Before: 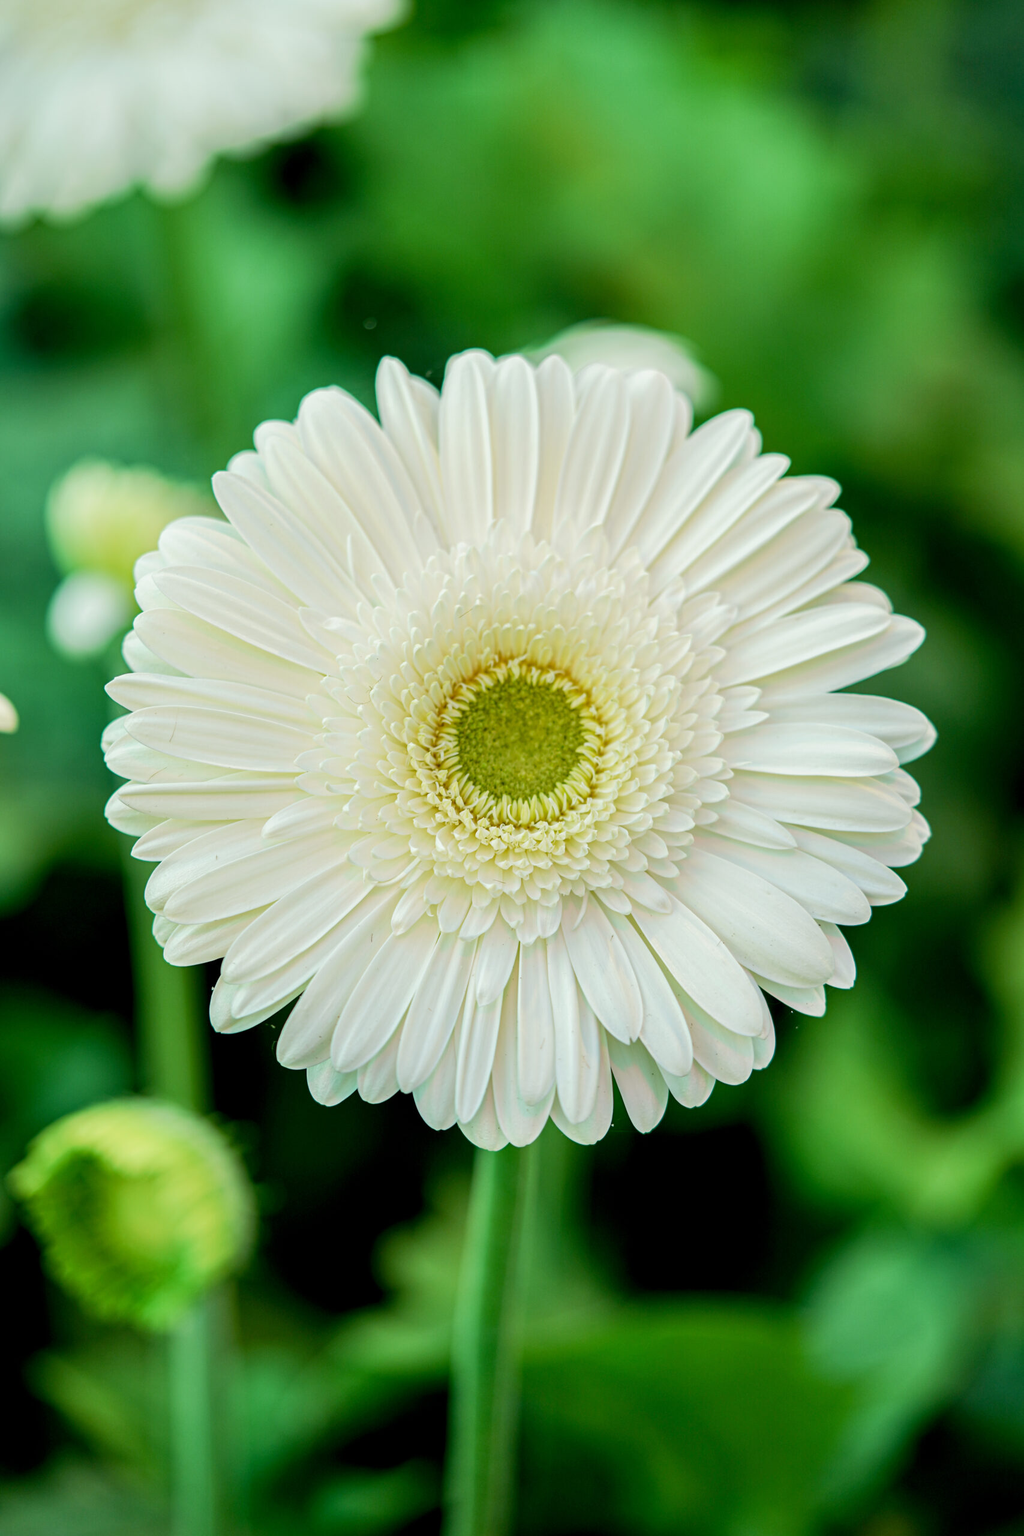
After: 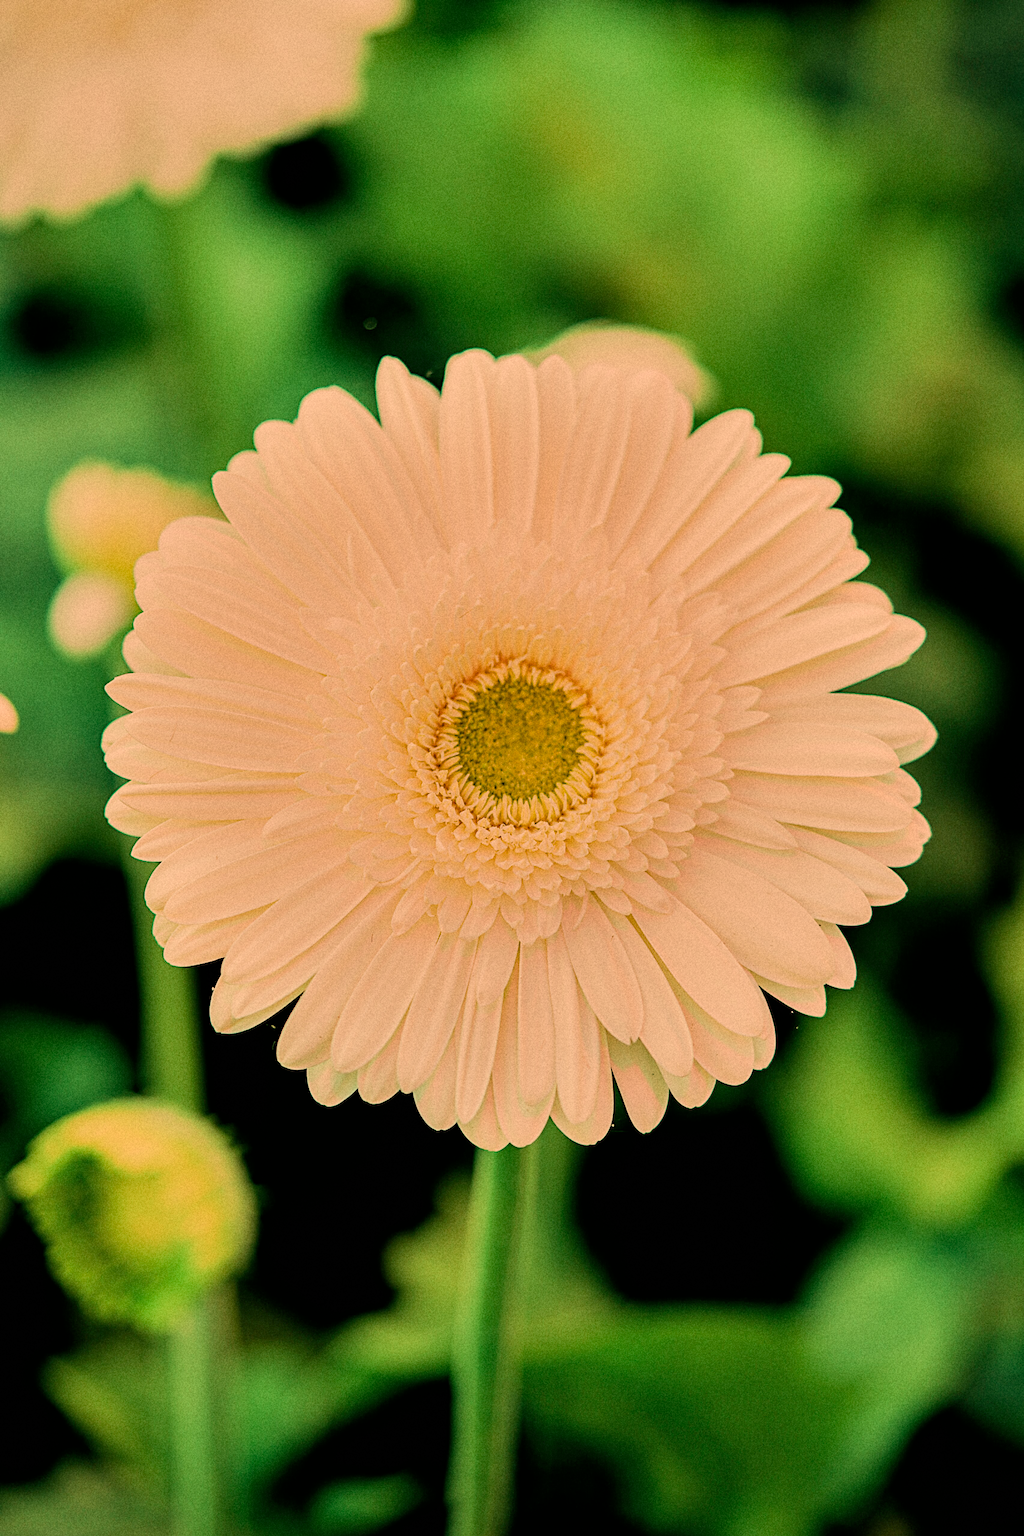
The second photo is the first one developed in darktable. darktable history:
shadows and highlights: shadows 12, white point adjustment 1.2, soften with gaussian
grain: coarseness 8.68 ISO, strength 31.94%
filmic rgb: black relative exposure -4.14 EV, white relative exposure 5.1 EV, hardness 2.11, contrast 1.165
sharpen: on, module defaults
white balance: red 1.467, blue 0.684
